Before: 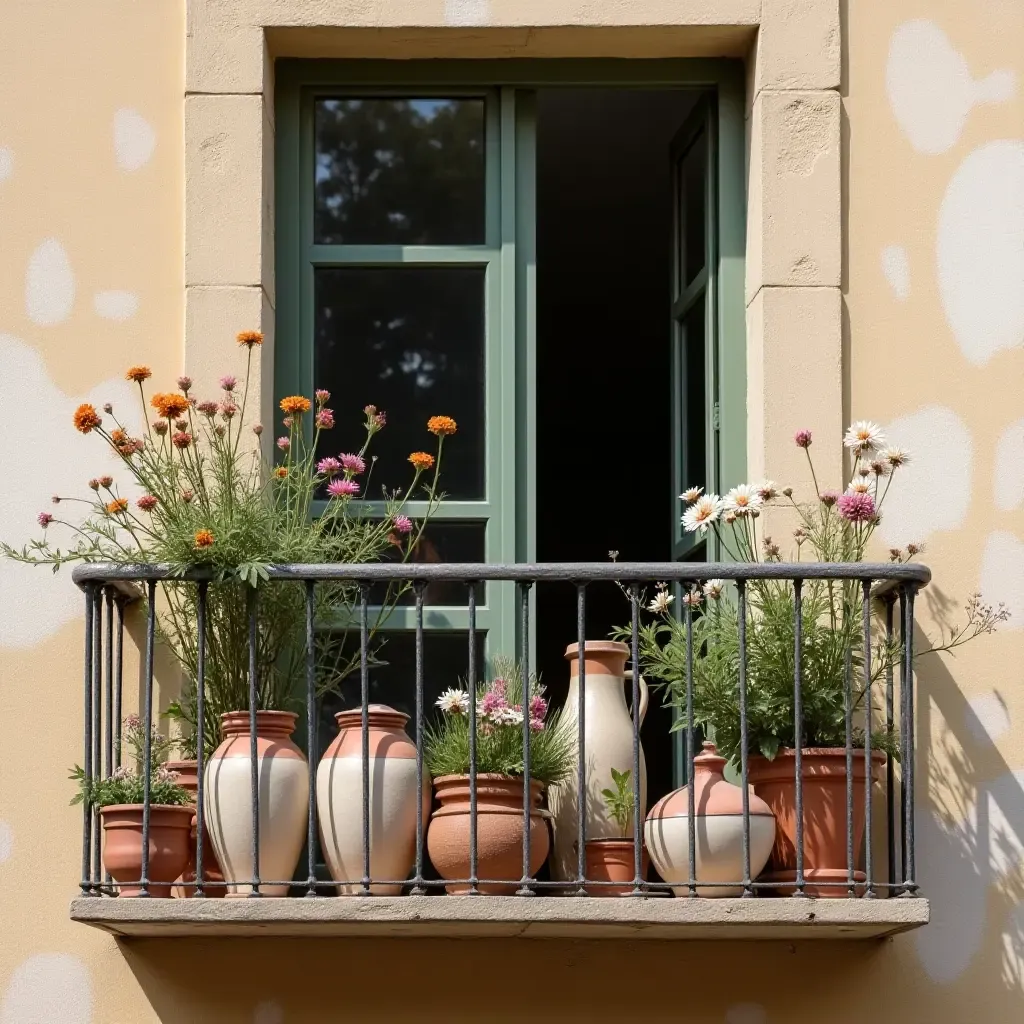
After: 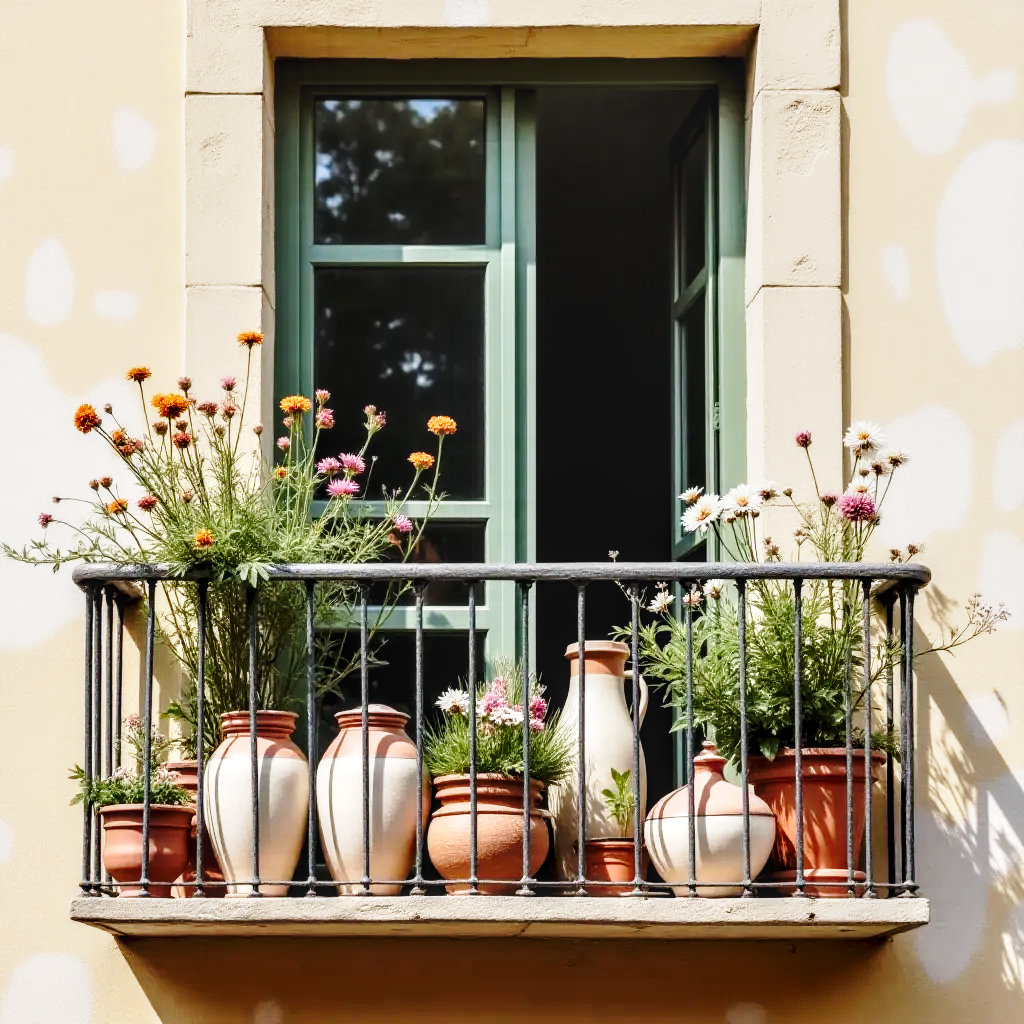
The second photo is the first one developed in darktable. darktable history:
contrast equalizer: octaves 7, y [[0.439, 0.44, 0.442, 0.457, 0.493, 0.498], [0.5 ×6], [0.5 ×6], [0 ×6], [0 ×6]], mix -0.989
local contrast: on, module defaults
color balance rgb: perceptual saturation grading › global saturation 0.004%
base curve: curves: ch0 [(0, 0) (0.028, 0.03) (0.121, 0.232) (0.46, 0.748) (0.859, 0.968) (1, 1)], preserve colors none
